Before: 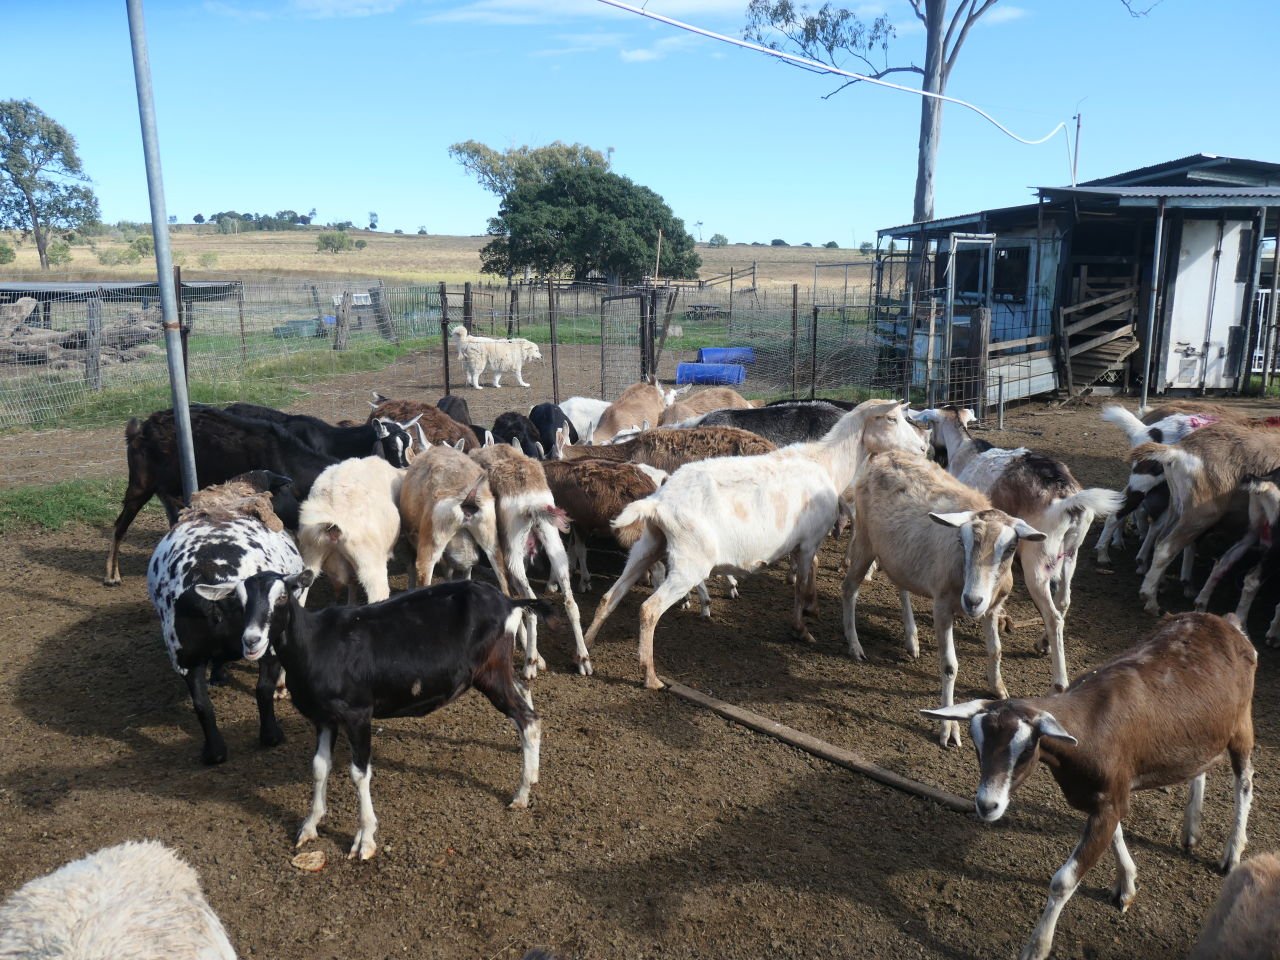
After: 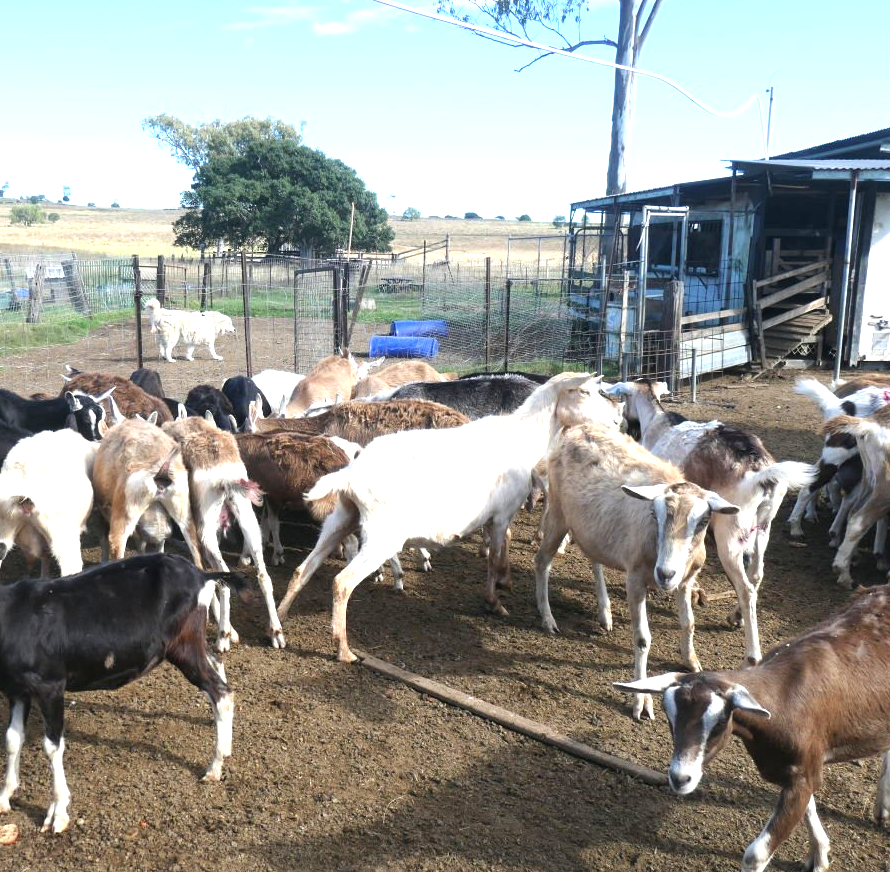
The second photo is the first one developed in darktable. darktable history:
crop and rotate: left 24.034%, top 2.838%, right 6.406%, bottom 6.299%
exposure: exposure 1 EV, compensate highlight preservation false
